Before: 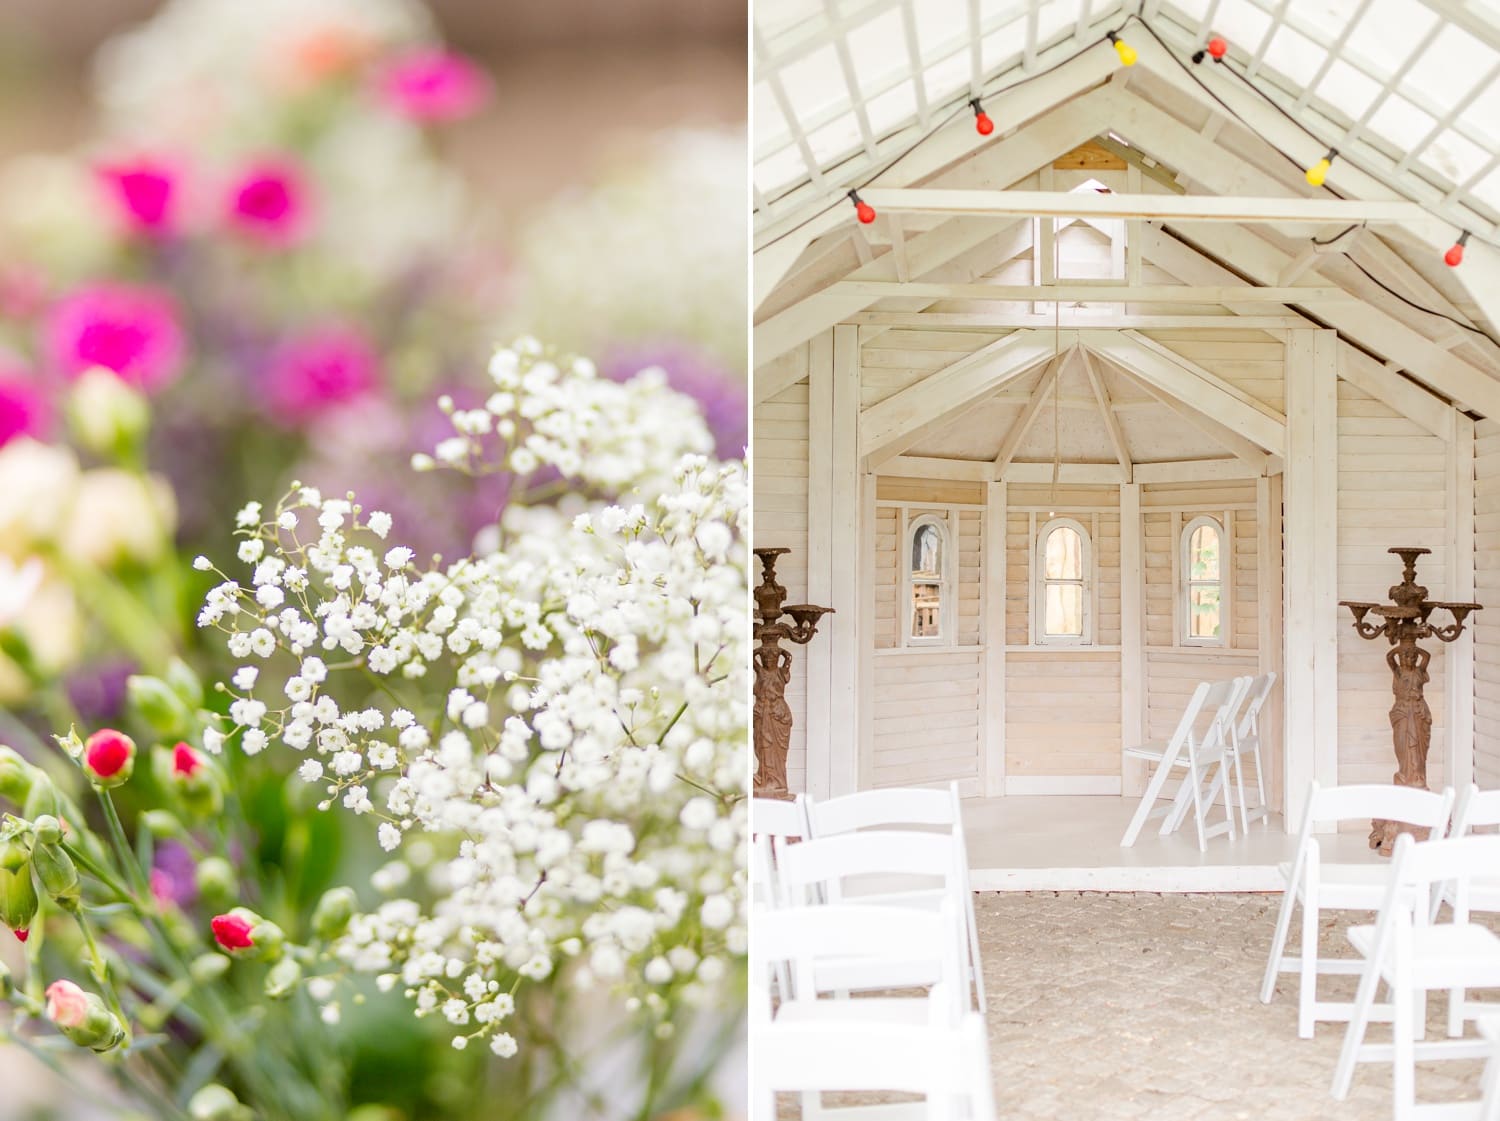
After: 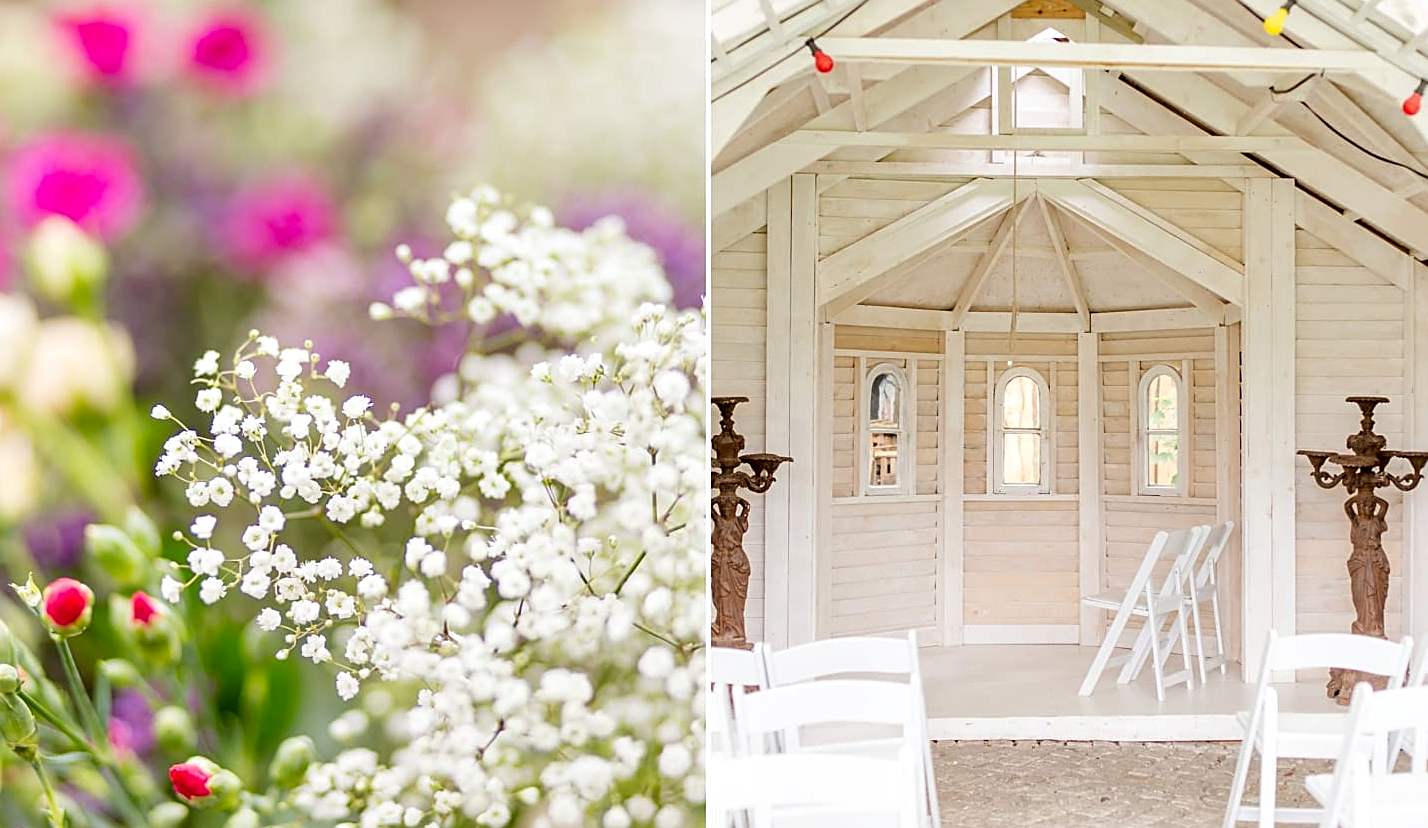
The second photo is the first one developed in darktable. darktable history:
contrast equalizer: y [[0.6 ×6], [0.55 ×6], [0 ×6], [0 ×6], [0 ×6]], mix 0.298
sharpen: on, module defaults
crop and rotate: left 2.821%, top 13.487%, right 1.947%, bottom 12.608%
